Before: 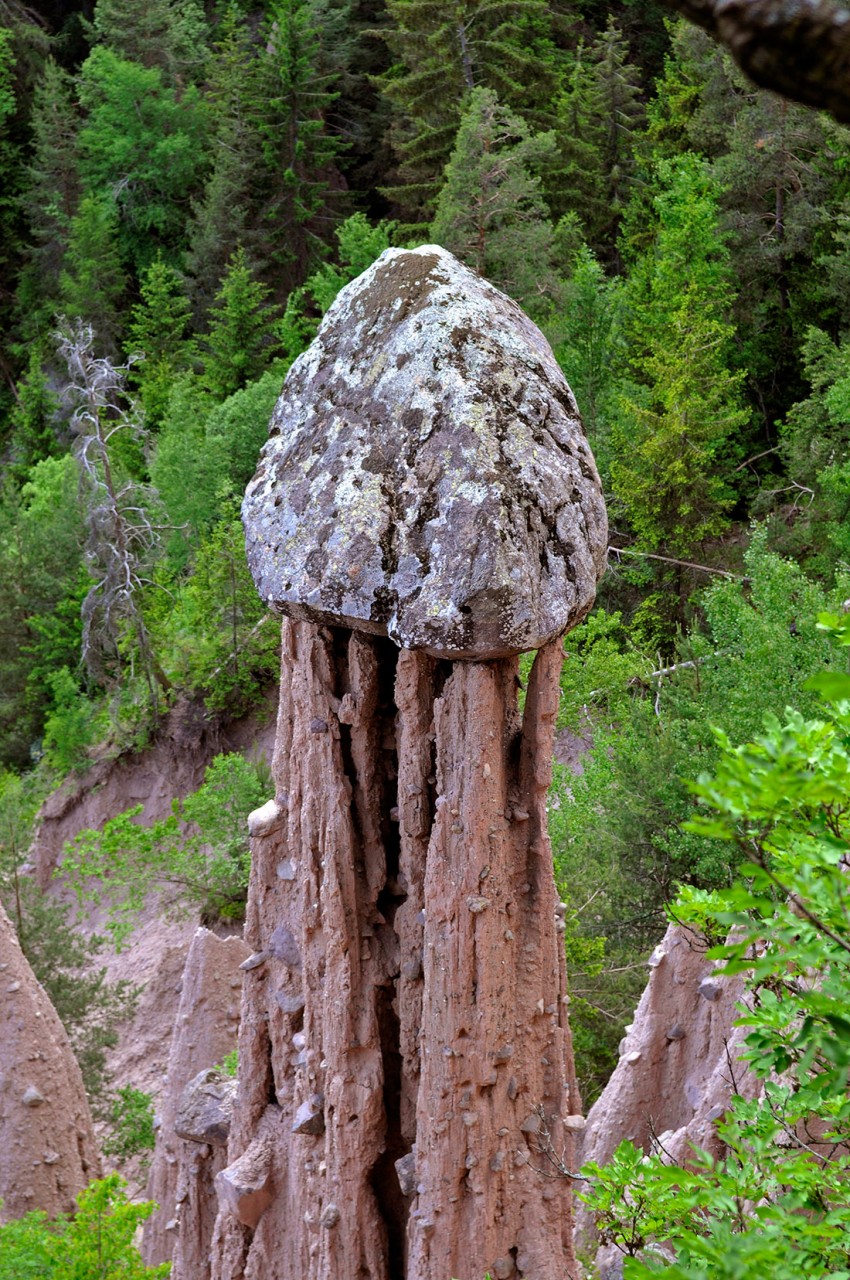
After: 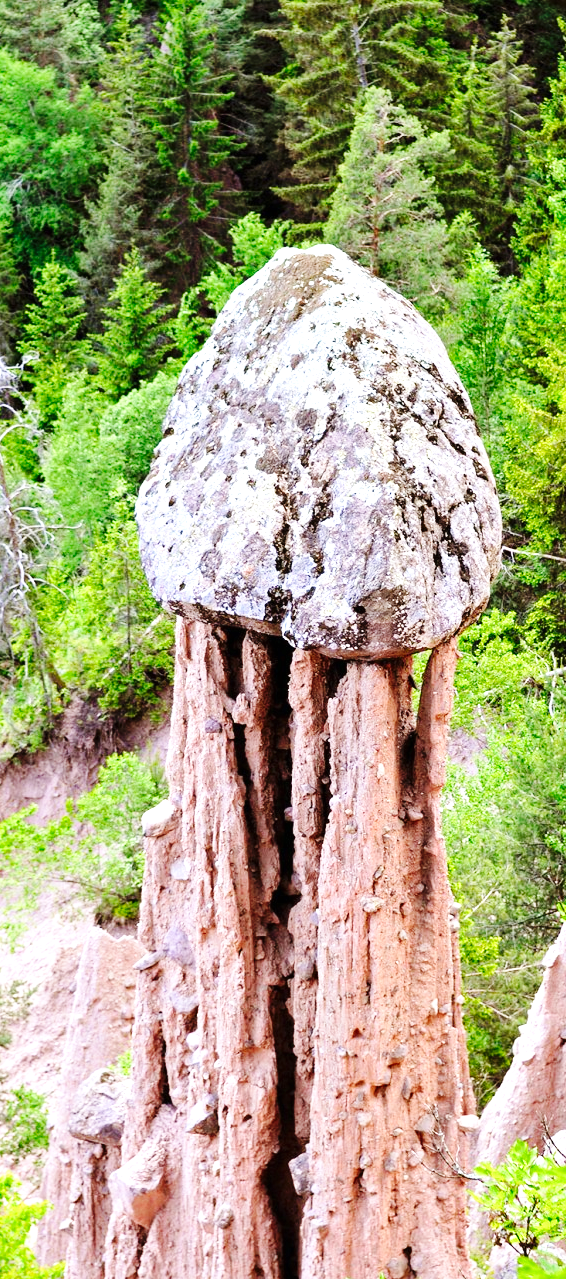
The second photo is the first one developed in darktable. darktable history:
exposure: black level correction 0, exposure 1.173 EV, compensate exposure bias true, compensate highlight preservation false
base curve: curves: ch0 [(0, 0) (0.036, 0.025) (0.121, 0.166) (0.206, 0.329) (0.605, 0.79) (1, 1)], preserve colors none
crop and rotate: left 12.673%, right 20.66%
